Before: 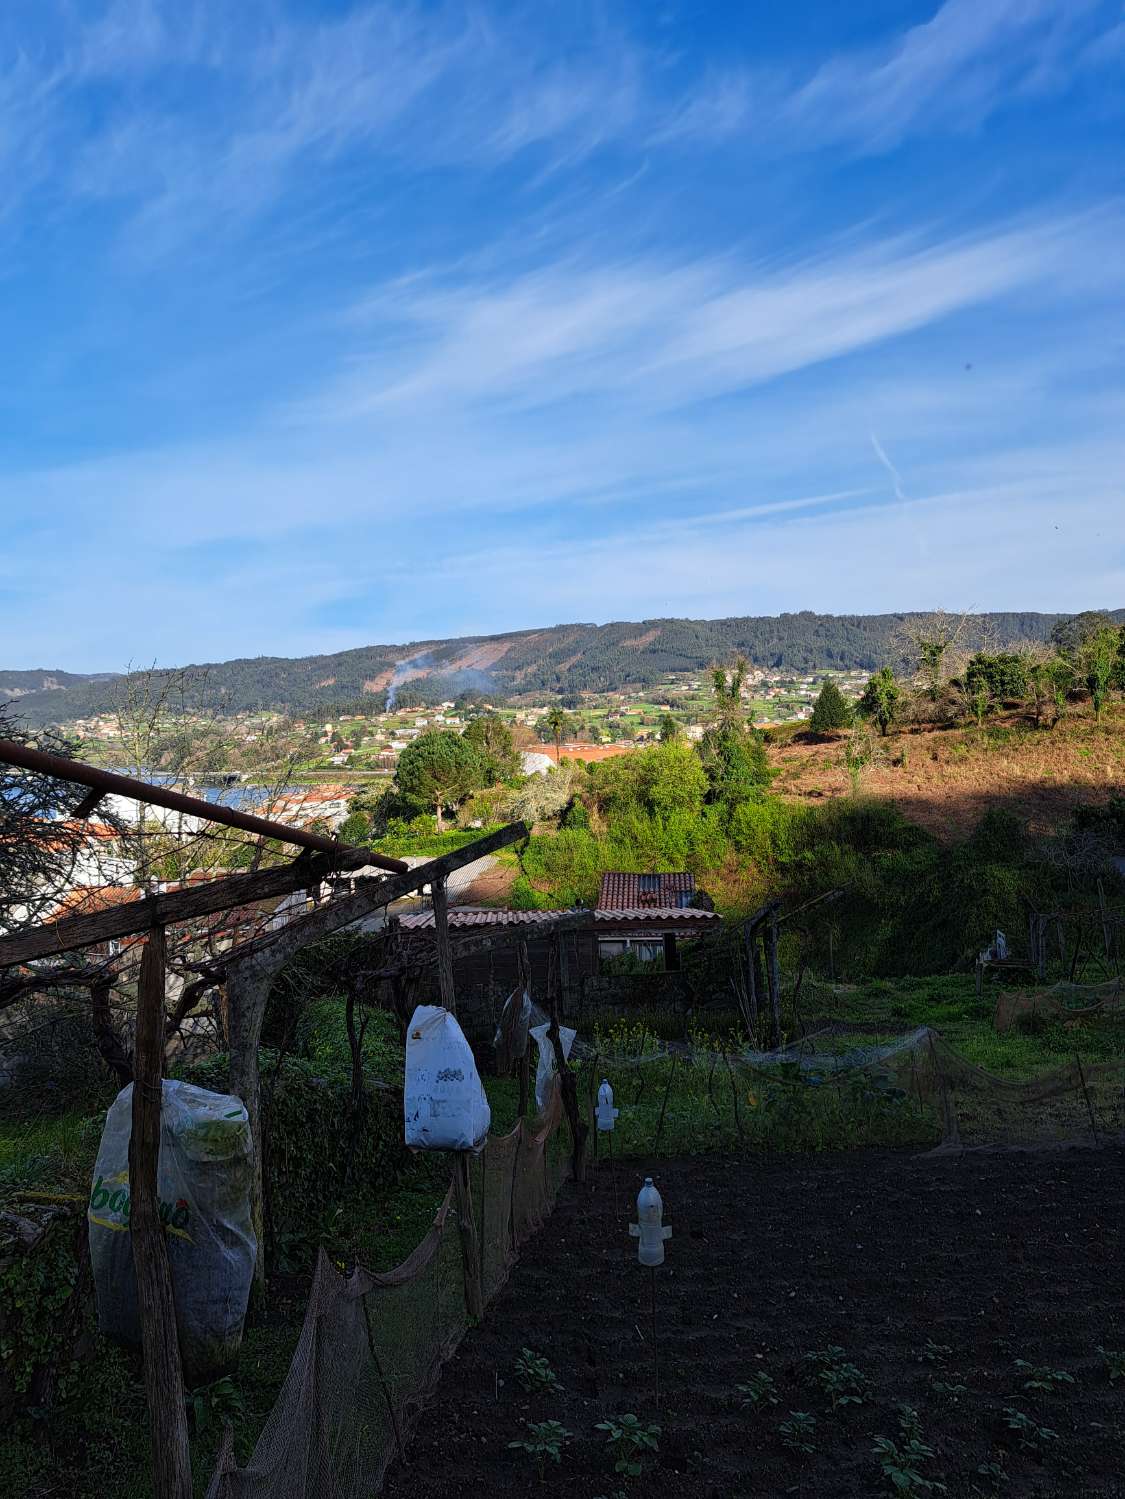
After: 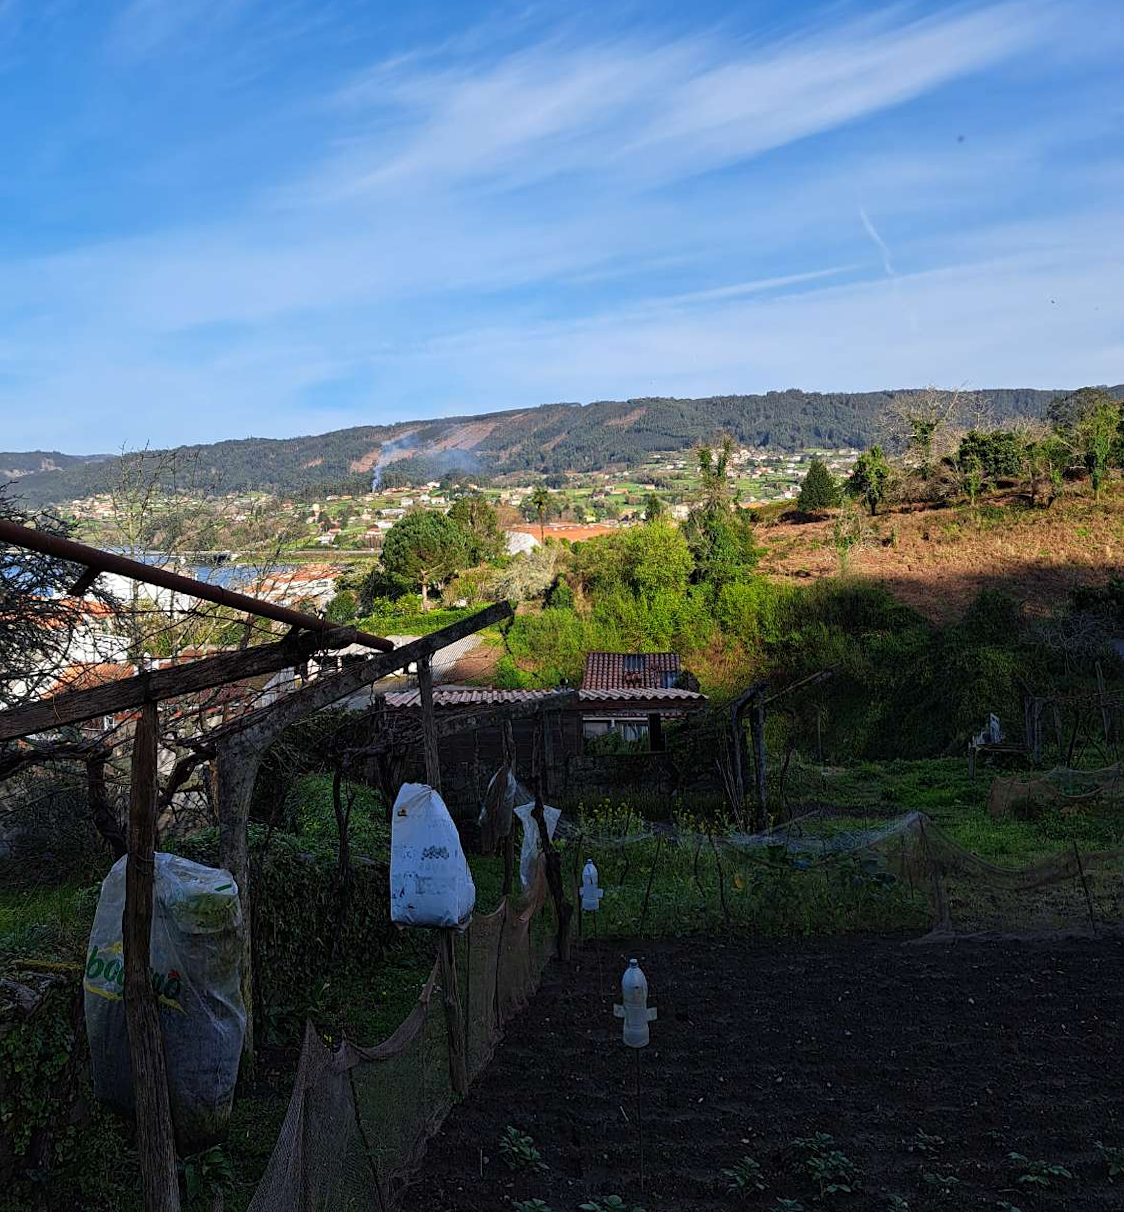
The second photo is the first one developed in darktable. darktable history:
crop and rotate: top 15.774%, bottom 5.506%
rotate and perspective: lens shift (horizontal) -0.055, automatic cropping off
sharpen: amount 0.2
